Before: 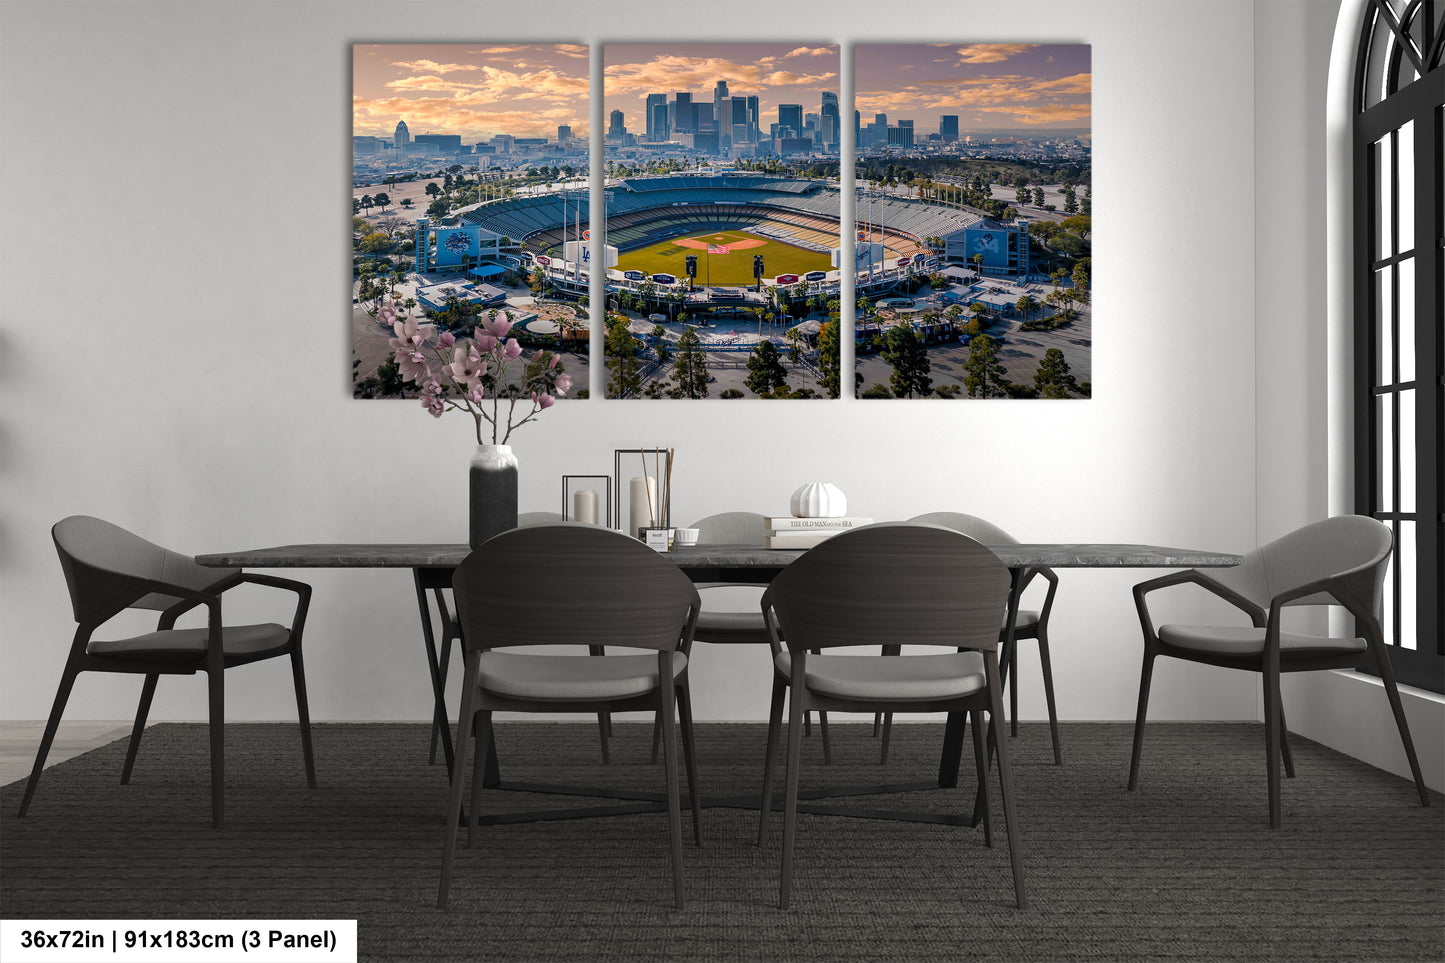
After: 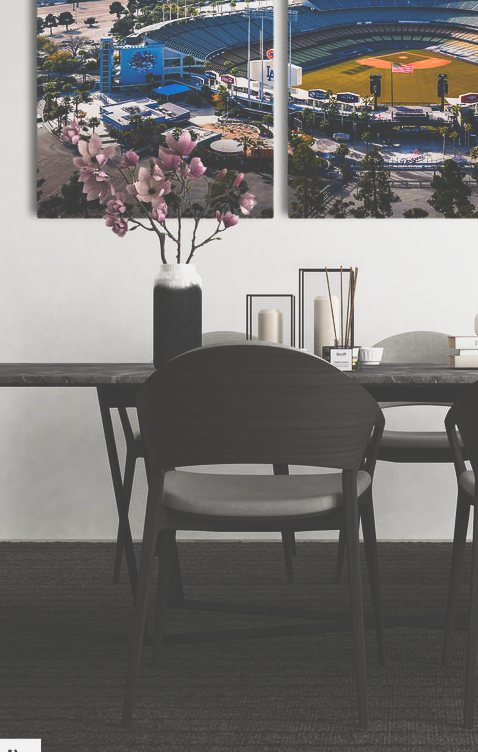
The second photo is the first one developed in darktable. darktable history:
contrast brightness saturation: contrast -0.1, saturation -0.082
base curve: curves: ch0 [(0, 0.036) (0.007, 0.037) (0.604, 0.887) (1, 1)], preserve colors none
crop and rotate: left 21.891%, top 18.834%, right 44.98%, bottom 3.003%
